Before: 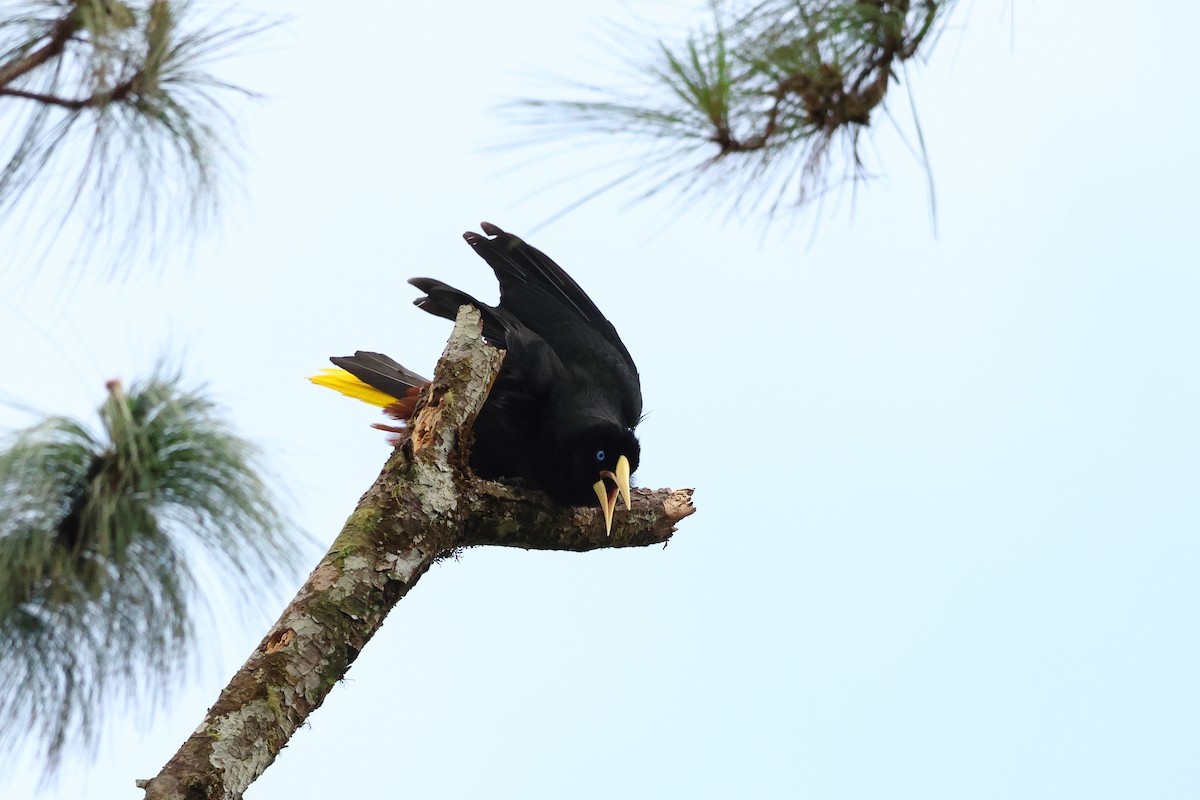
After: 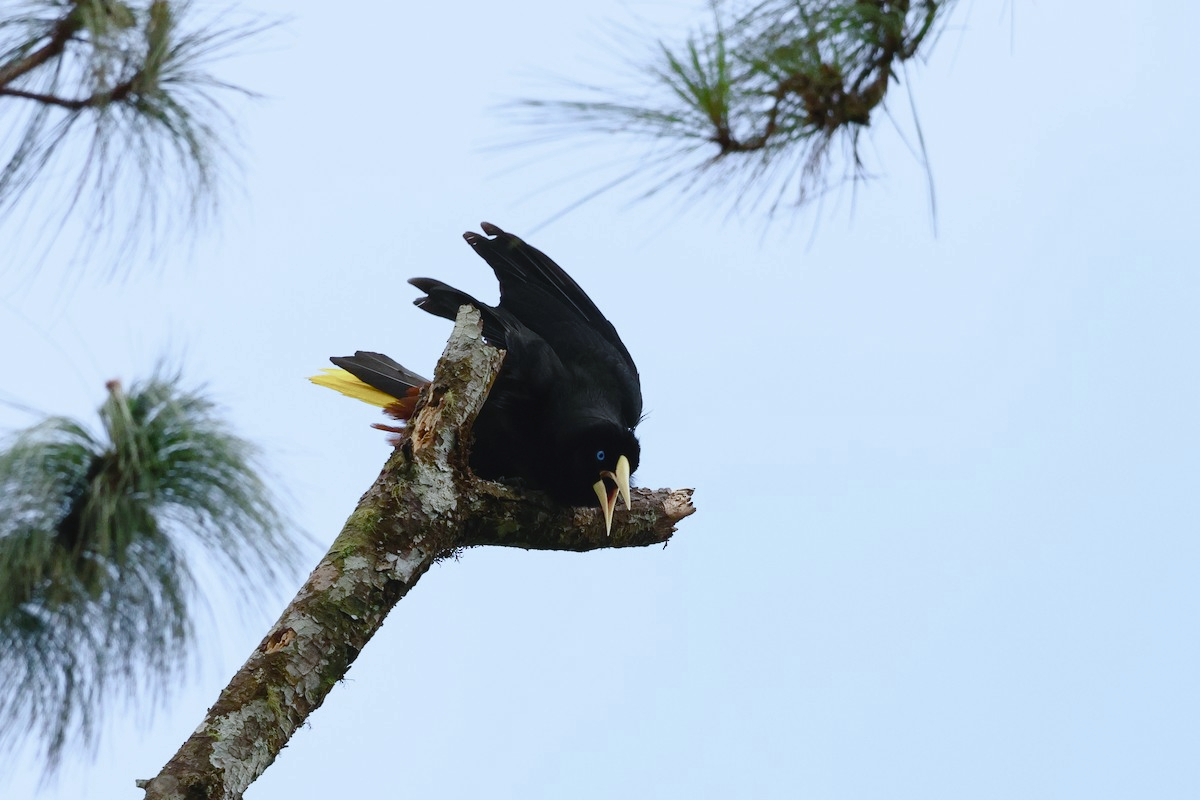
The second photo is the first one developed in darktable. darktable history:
color balance rgb: shadows lift › luminance -10%, shadows lift › chroma 1%, shadows lift › hue 113°, power › luminance -15%, highlights gain › chroma 0.2%, highlights gain › hue 333°, global offset › luminance 0.5%, perceptual saturation grading › global saturation 20%, perceptual saturation grading › highlights -50%, perceptual saturation grading › shadows 25%, contrast -10%
white balance: red 0.924, blue 1.095
